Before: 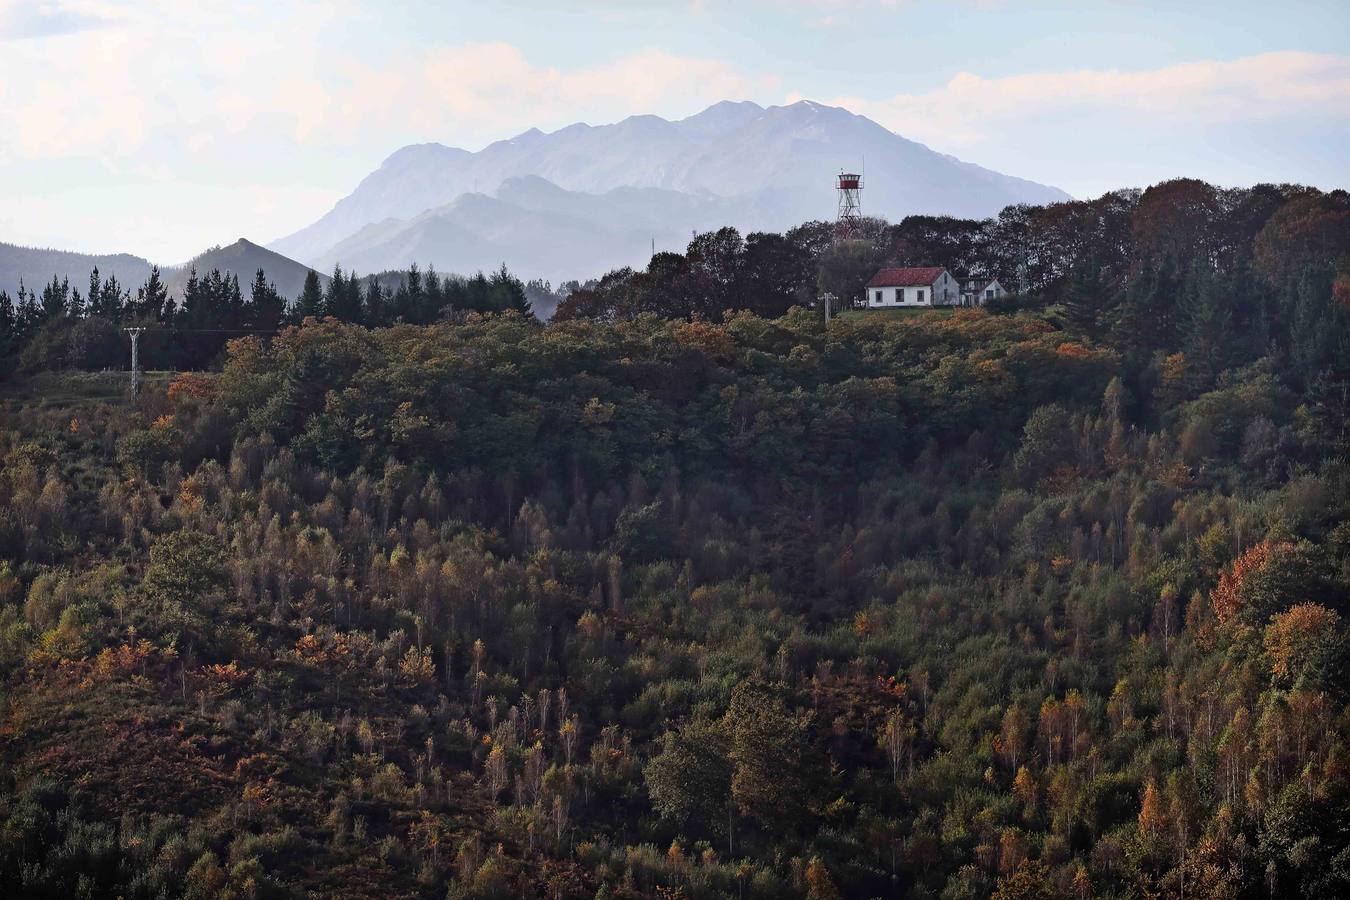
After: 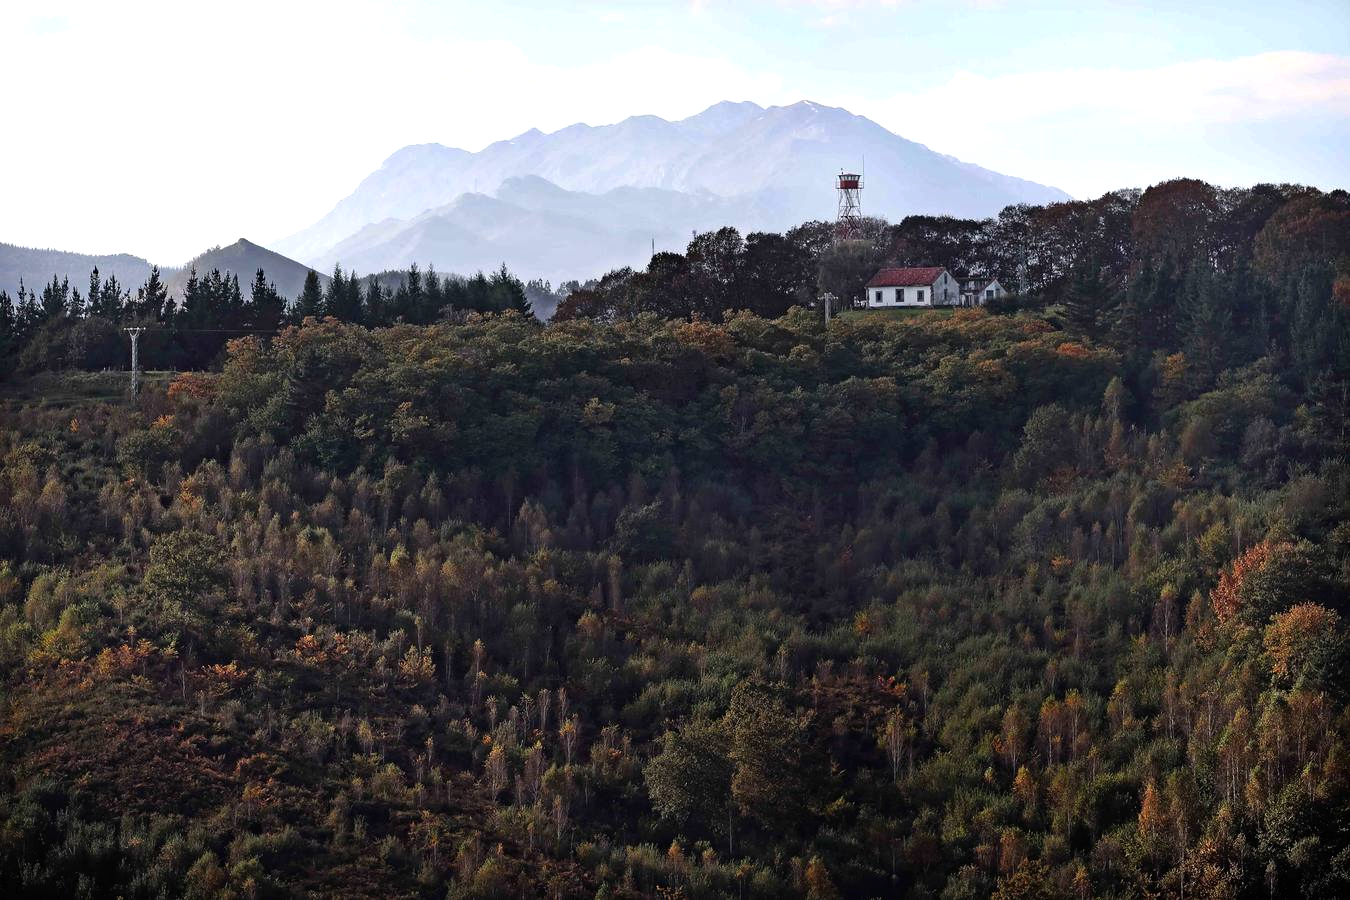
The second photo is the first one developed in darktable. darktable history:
haze removal: compatibility mode true, adaptive false
tone equalizer: -8 EV -0.445 EV, -7 EV -0.379 EV, -6 EV -0.332 EV, -5 EV -0.187 EV, -3 EV 0.214 EV, -2 EV 0.314 EV, -1 EV 0.41 EV, +0 EV 0.437 EV, mask exposure compensation -0.501 EV
